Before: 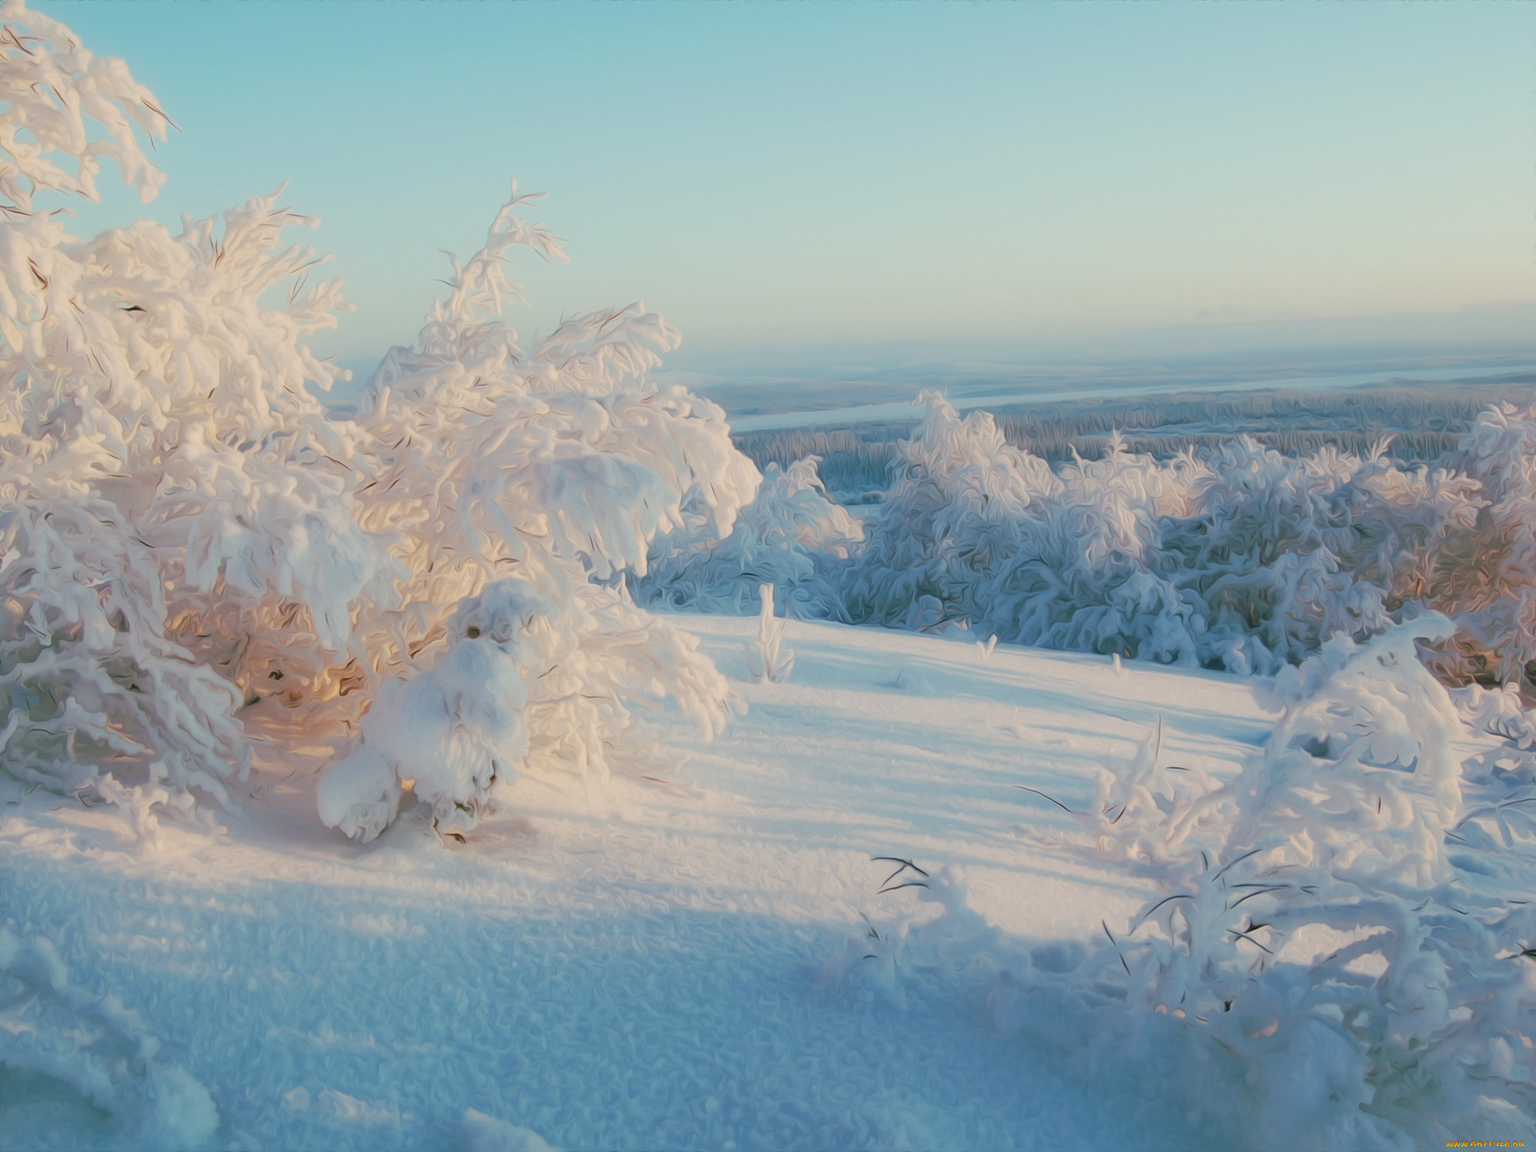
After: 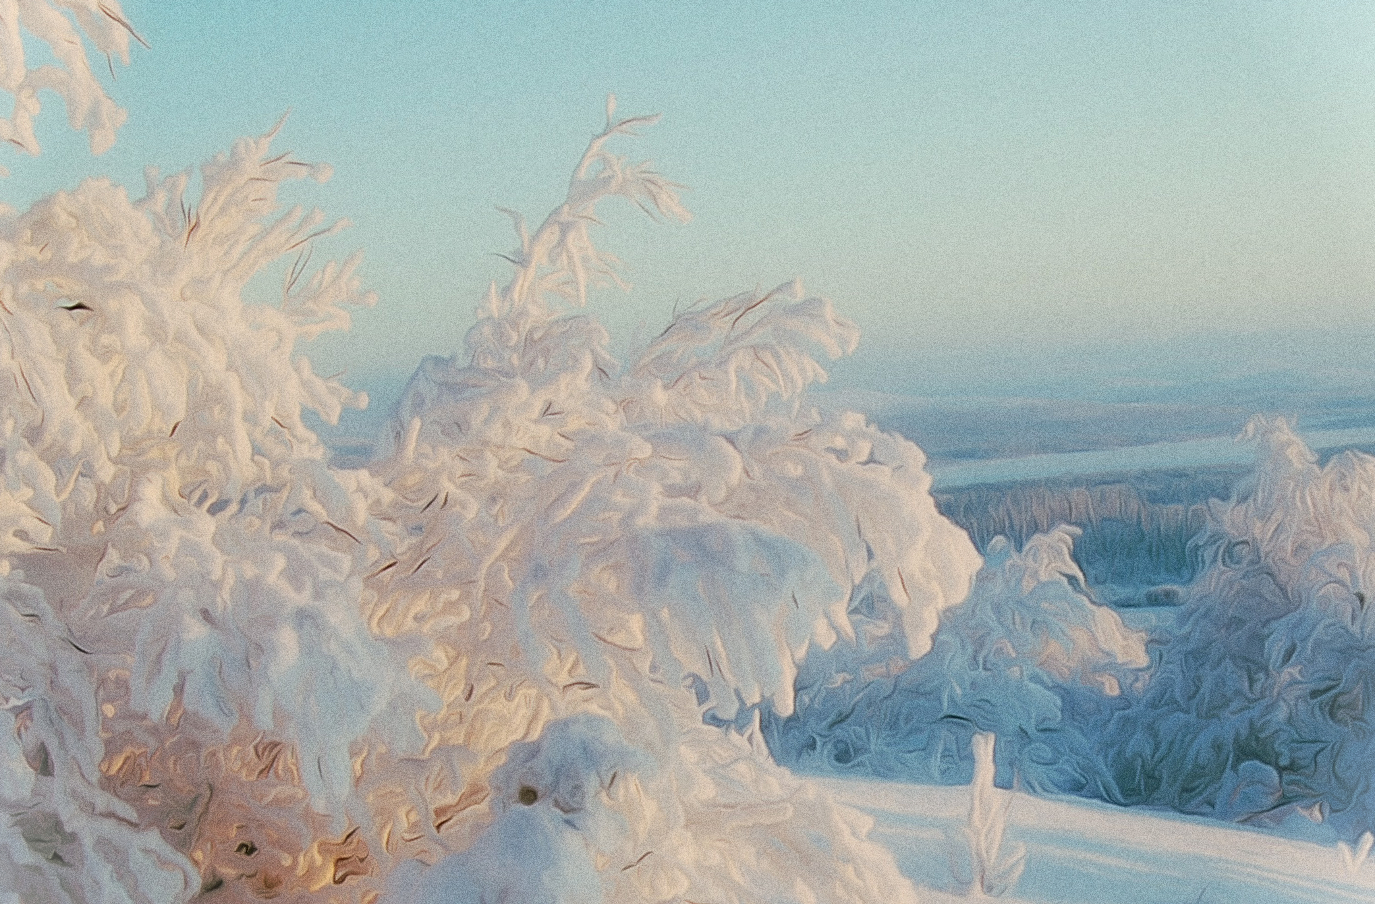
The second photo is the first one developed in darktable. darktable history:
vignetting: fall-off start 100%, brightness 0.3, saturation 0
grain: coarseness 0.09 ISO, strength 40%
sharpen: on, module defaults
crop and rotate: left 3.047%, top 7.509%, right 42.236%, bottom 37.598%
rotate and perspective: rotation 1.69°, lens shift (vertical) -0.023, lens shift (horizontal) -0.291, crop left 0.025, crop right 0.988, crop top 0.092, crop bottom 0.842
